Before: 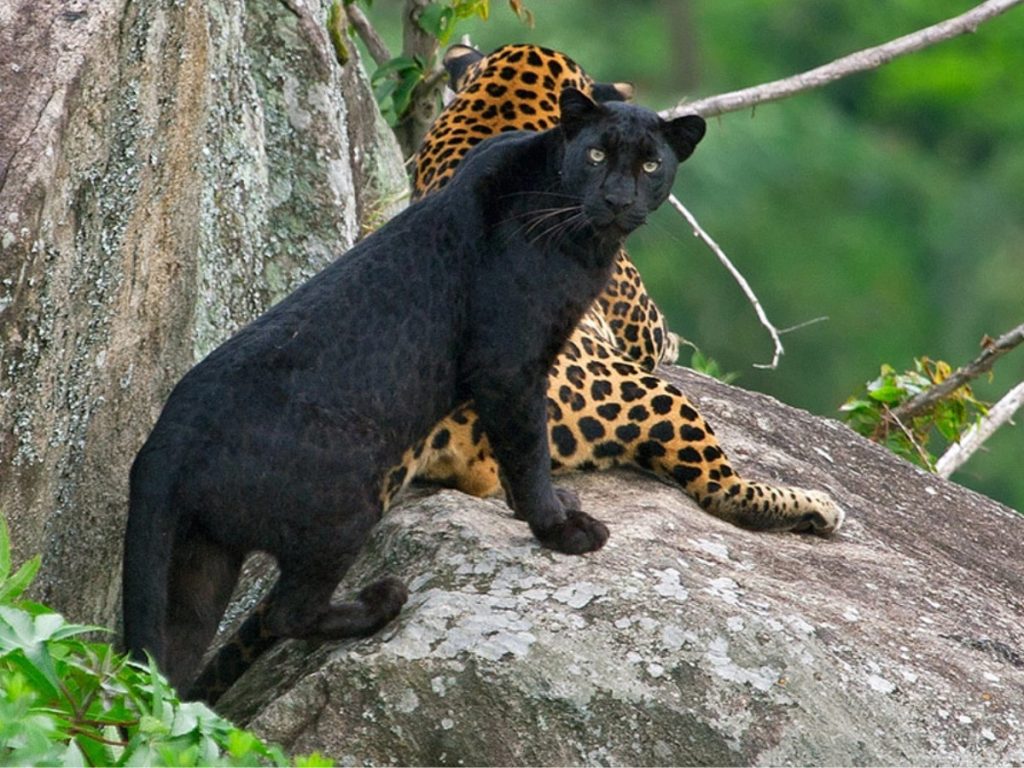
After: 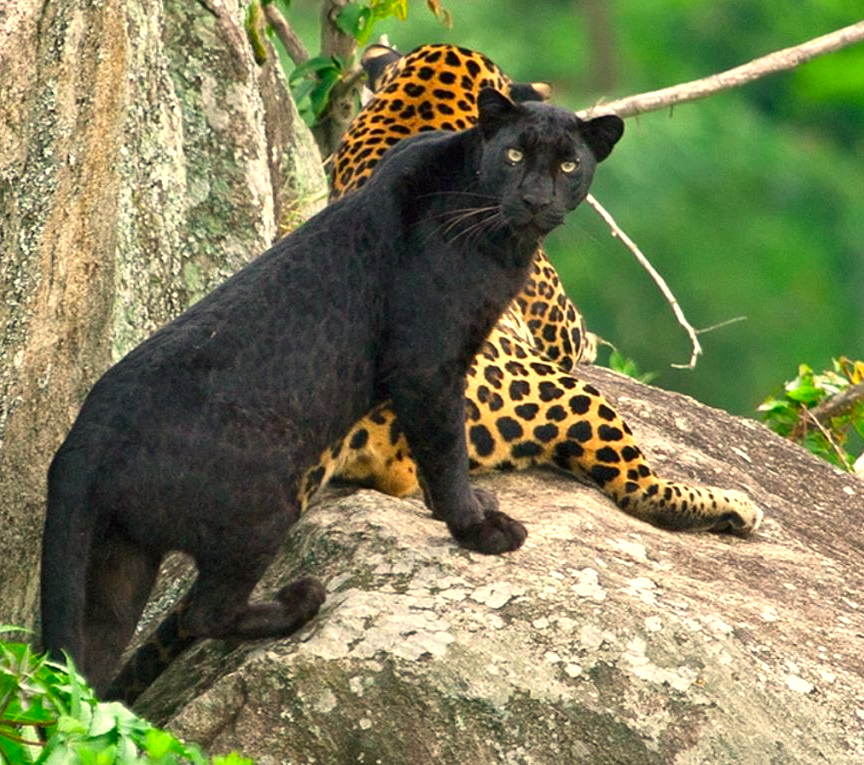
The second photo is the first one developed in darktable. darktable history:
color correction: highlights a* 2.72, highlights b* 22.8
crop: left 8.026%, right 7.374%
exposure: exposure 0.6 EV, compensate highlight preservation false
tone curve: curves: ch0 [(0, 0) (0.253, 0.237) (1, 1)]; ch1 [(0, 0) (0.411, 0.385) (0.502, 0.506) (0.557, 0.565) (0.66, 0.683) (1, 1)]; ch2 [(0, 0) (0.394, 0.413) (0.5, 0.5) (1, 1)], color space Lab, independent channels, preserve colors none
